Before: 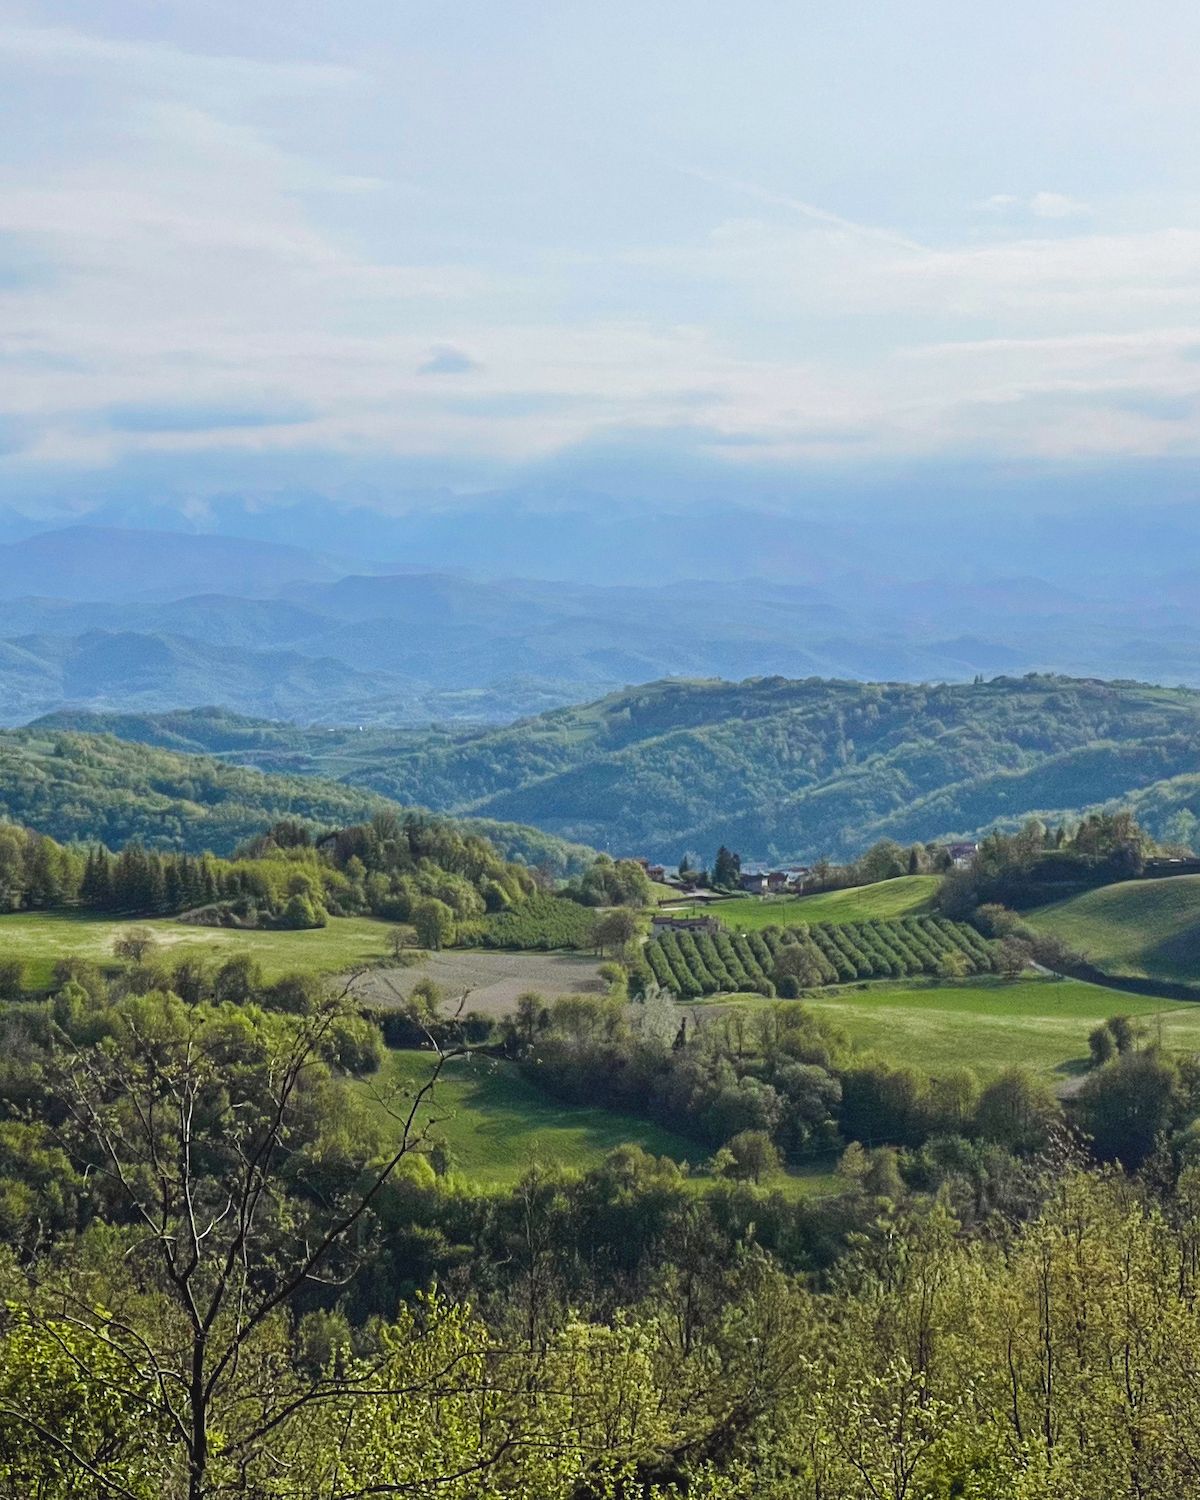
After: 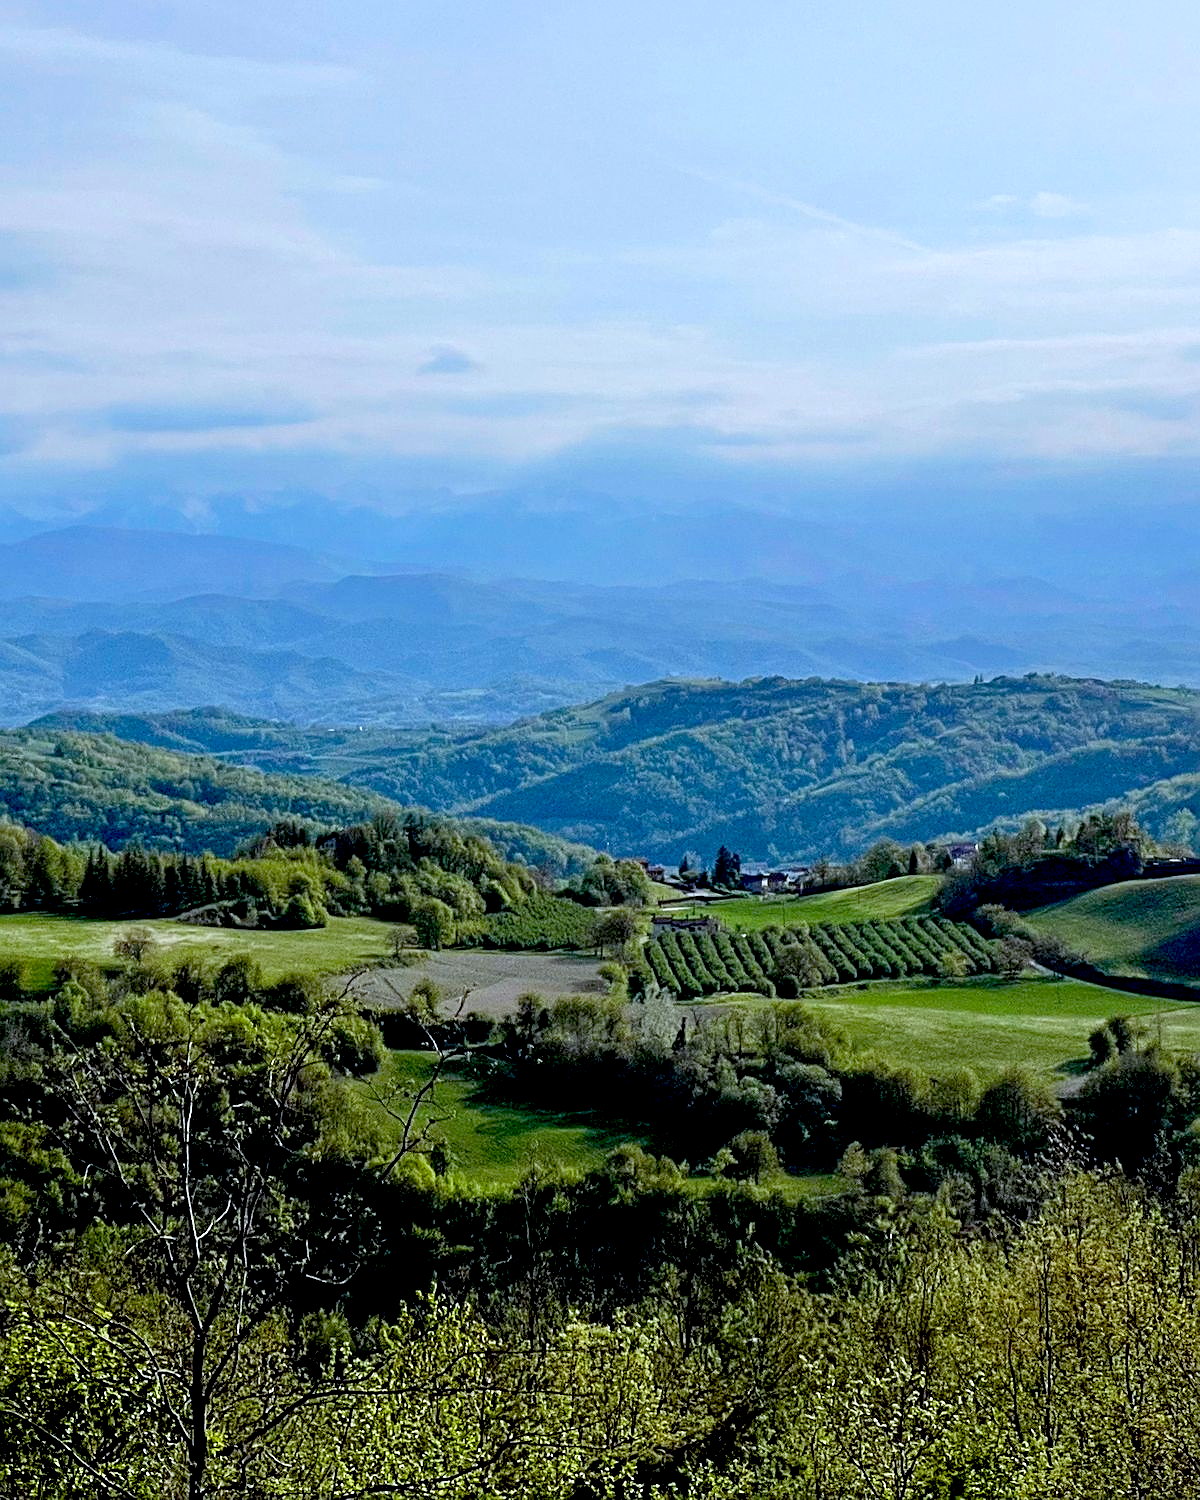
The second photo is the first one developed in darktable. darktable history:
color calibration: x 0.37, y 0.382, temperature 4313.32 K
exposure: black level correction 0.047, exposure 0.013 EV, compensate highlight preservation false
sharpen: on, module defaults
